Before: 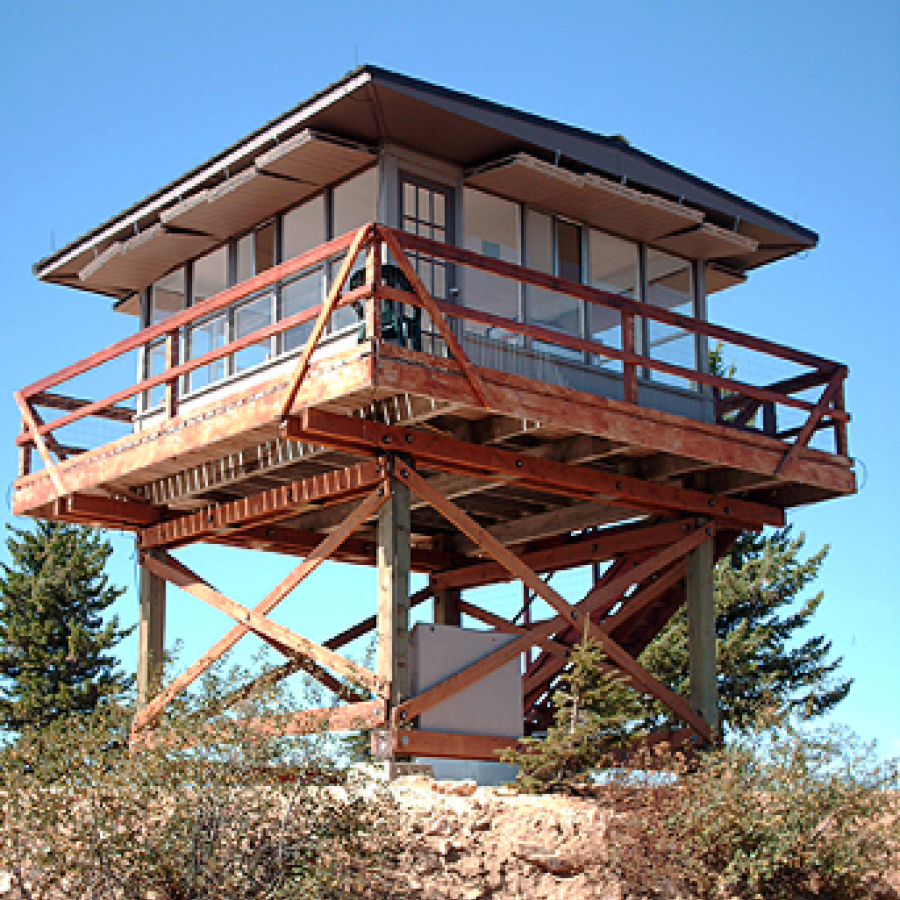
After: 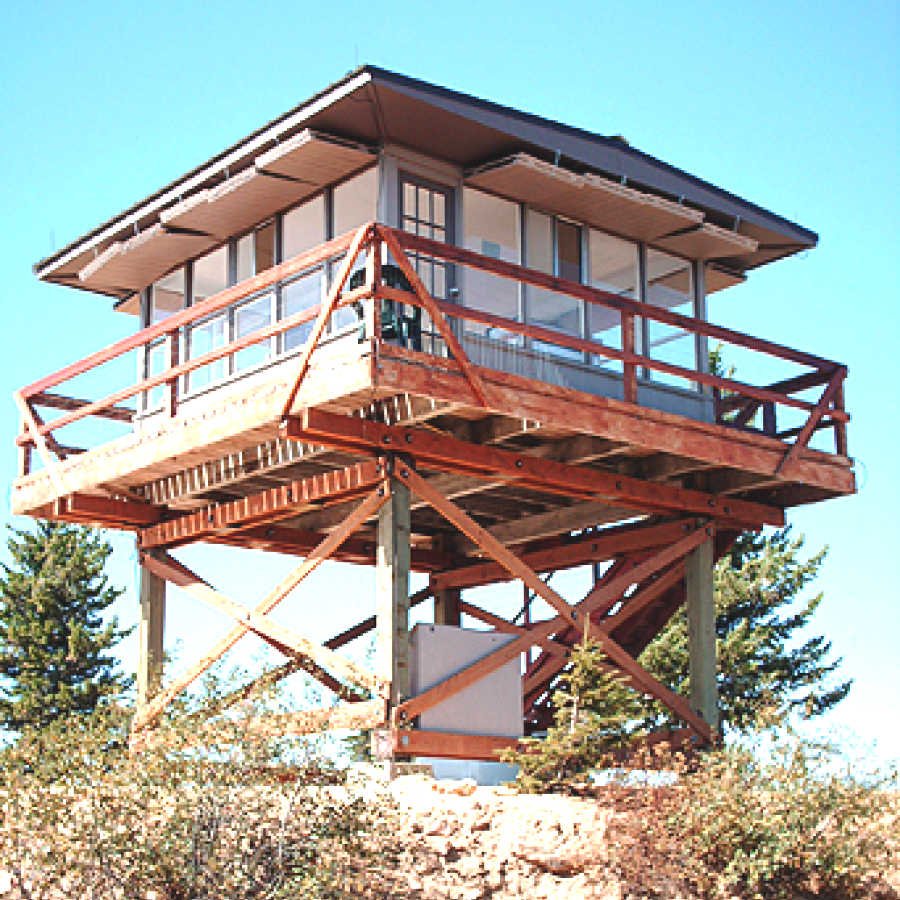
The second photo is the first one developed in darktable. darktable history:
exposure: black level correction -0.005, exposure 1.005 EV, compensate highlight preservation false
